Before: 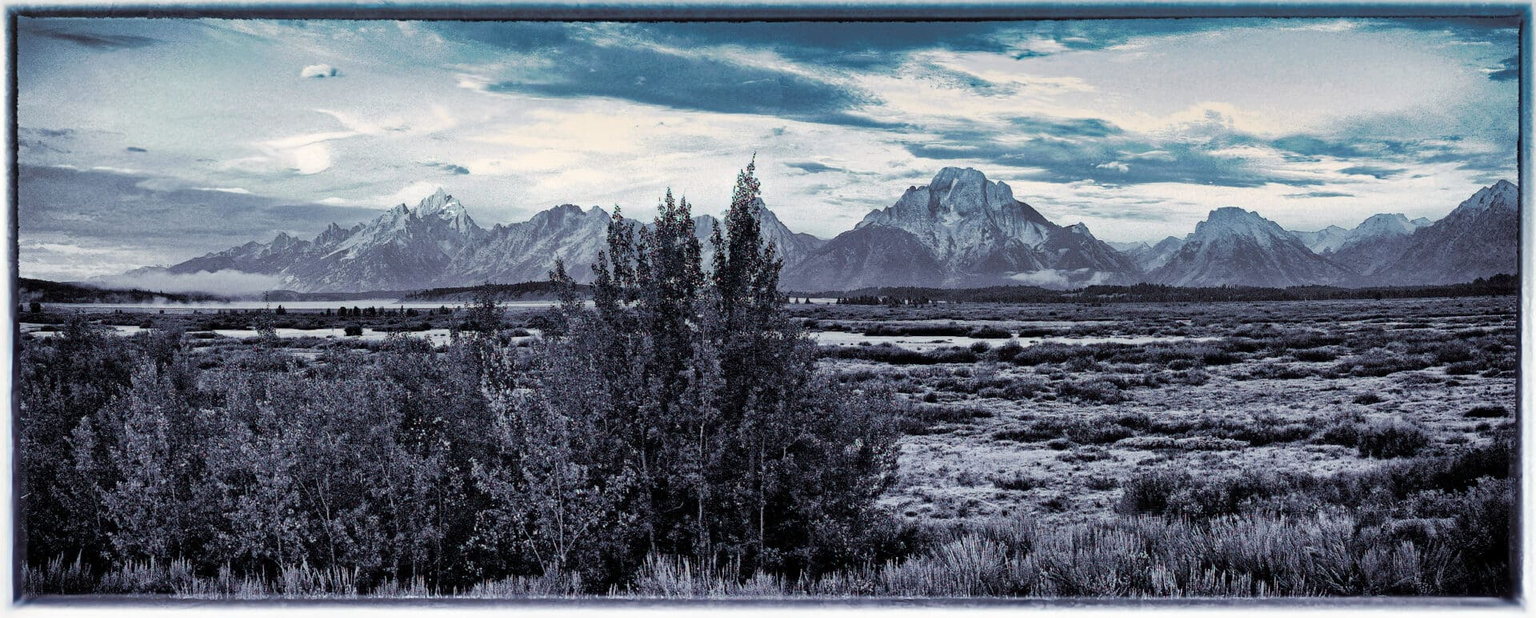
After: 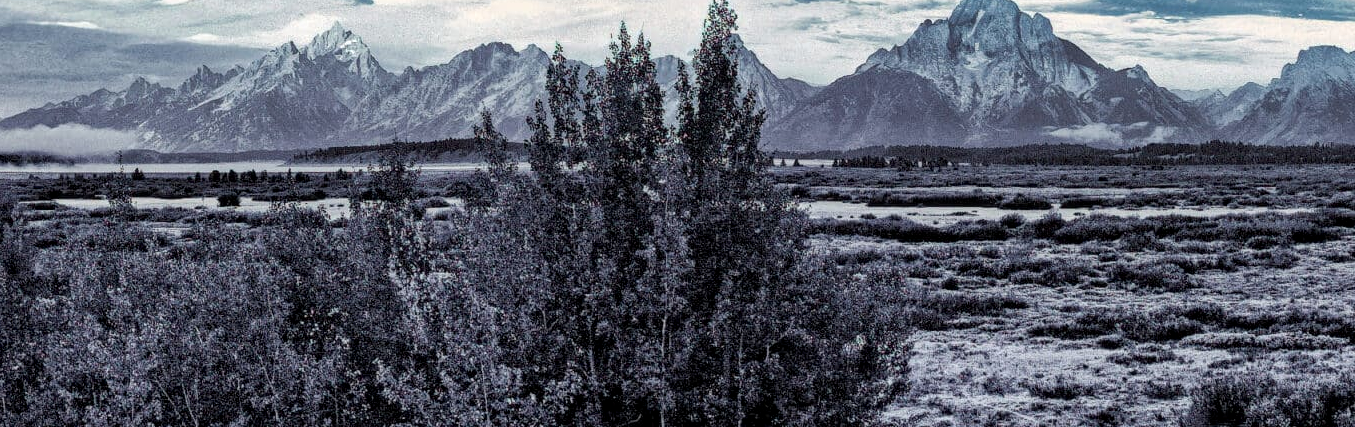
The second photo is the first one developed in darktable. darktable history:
exposure: black level correction 0.001, compensate highlight preservation false
tone equalizer: on, module defaults
local contrast: on, module defaults
crop: left 11.123%, top 27.61%, right 18.3%, bottom 17.034%
